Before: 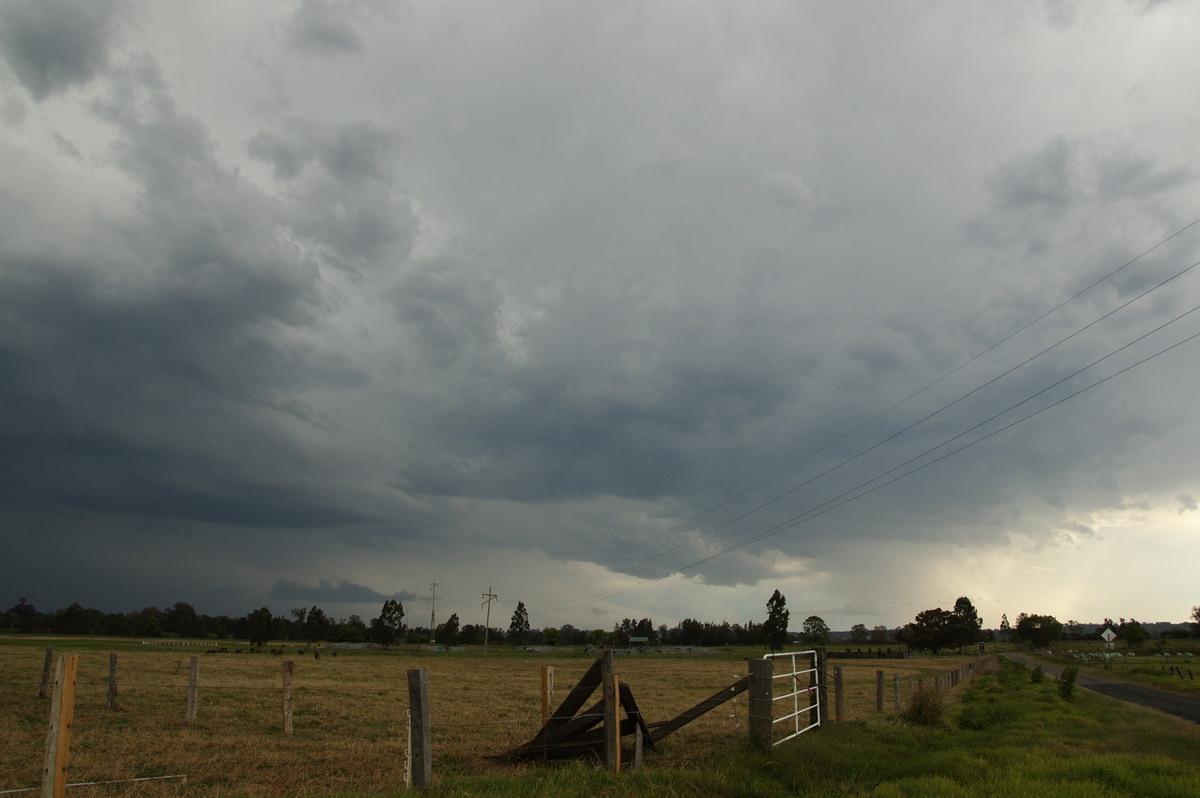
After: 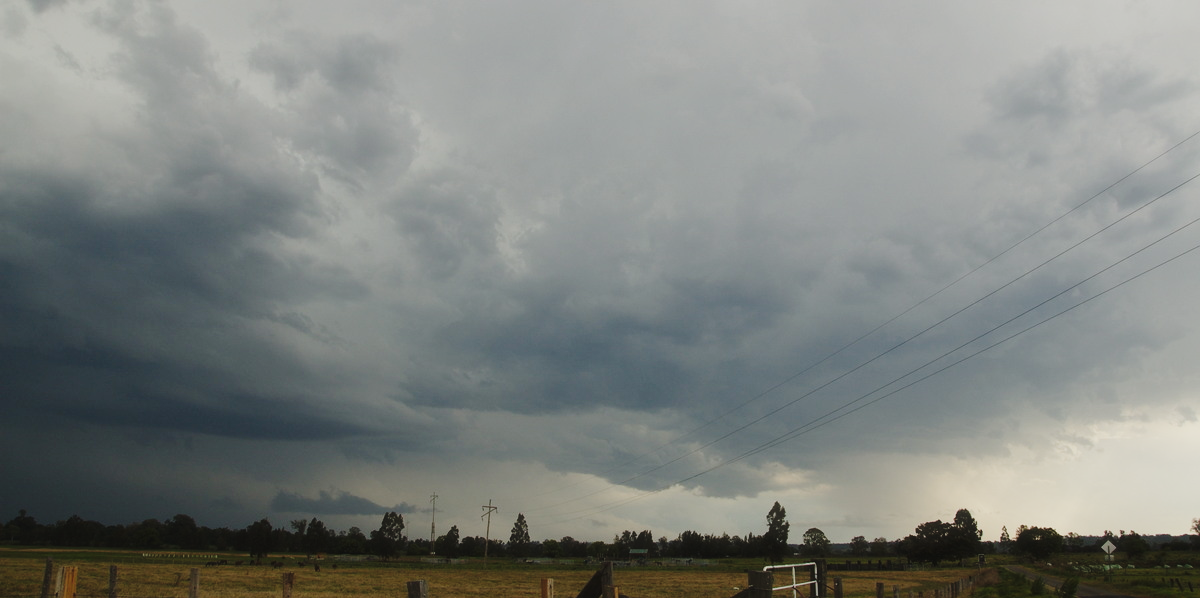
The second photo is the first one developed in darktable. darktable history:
crop: top 11.037%, bottom 13.935%
tone curve: curves: ch0 [(0, 0.019) (0.204, 0.162) (0.491, 0.519) (0.748, 0.765) (1, 0.919)]; ch1 [(0, 0) (0.179, 0.173) (0.322, 0.32) (0.442, 0.447) (0.496, 0.504) (0.566, 0.585) (0.761, 0.803) (1, 1)]; ch2 [(0, 0) (0.434, 0.447) (0.483, 0.487) (0.555, 0.563) (0.697, 0.68) (1, 1)], preserve colors none
haze removal: strength -0.099, adaptive false
